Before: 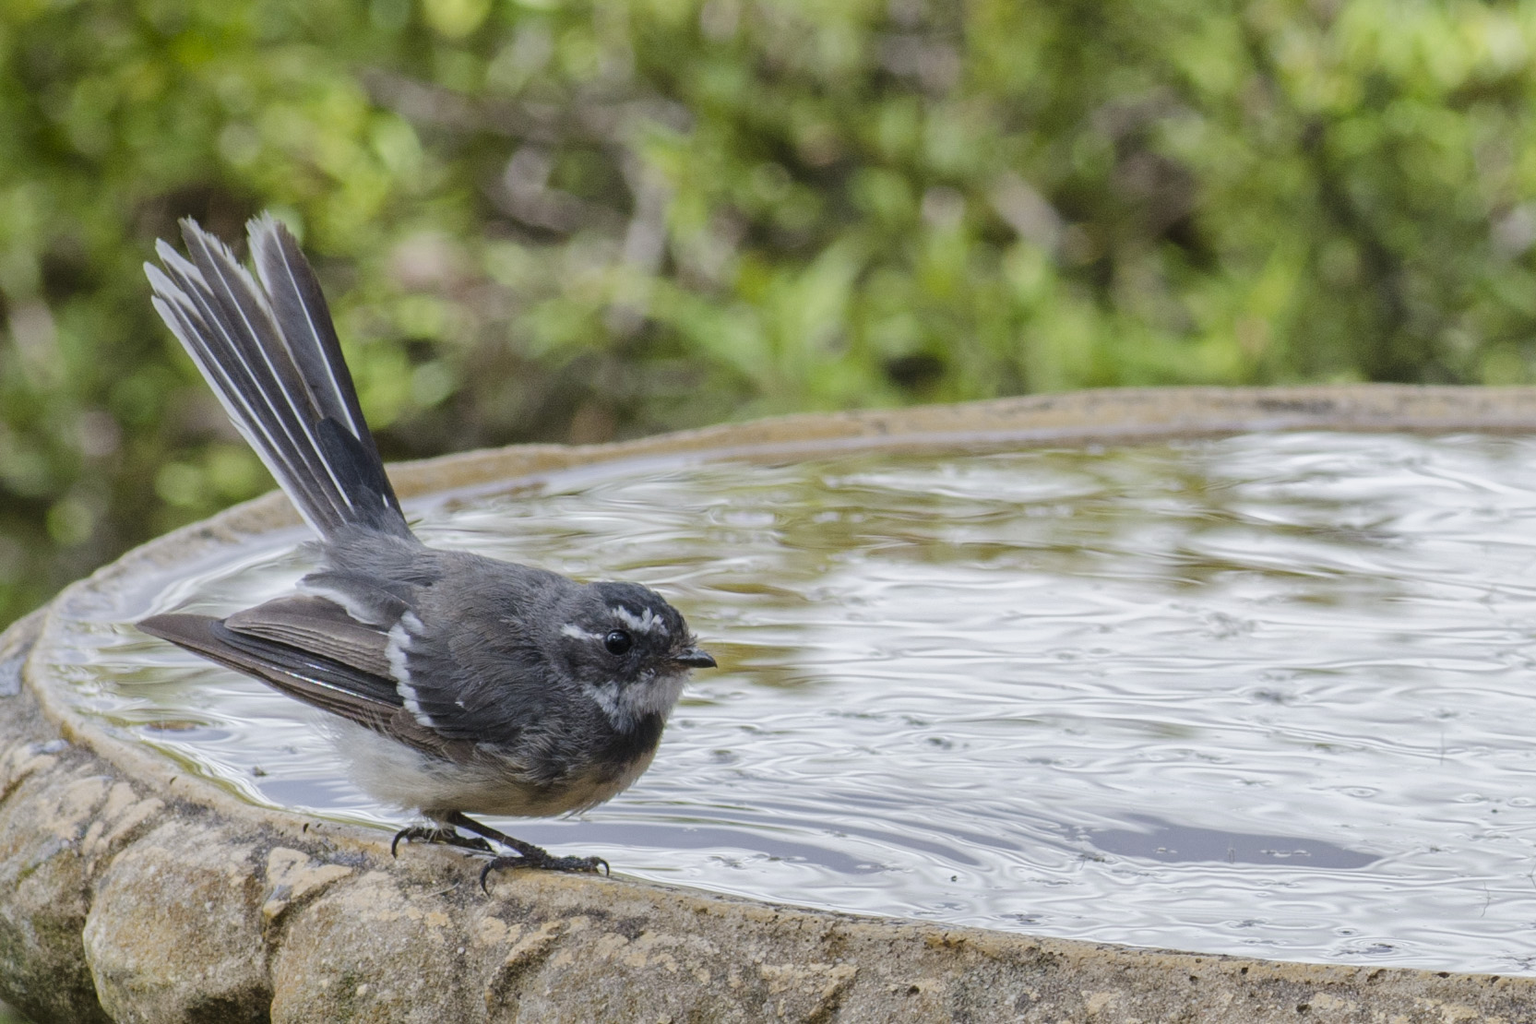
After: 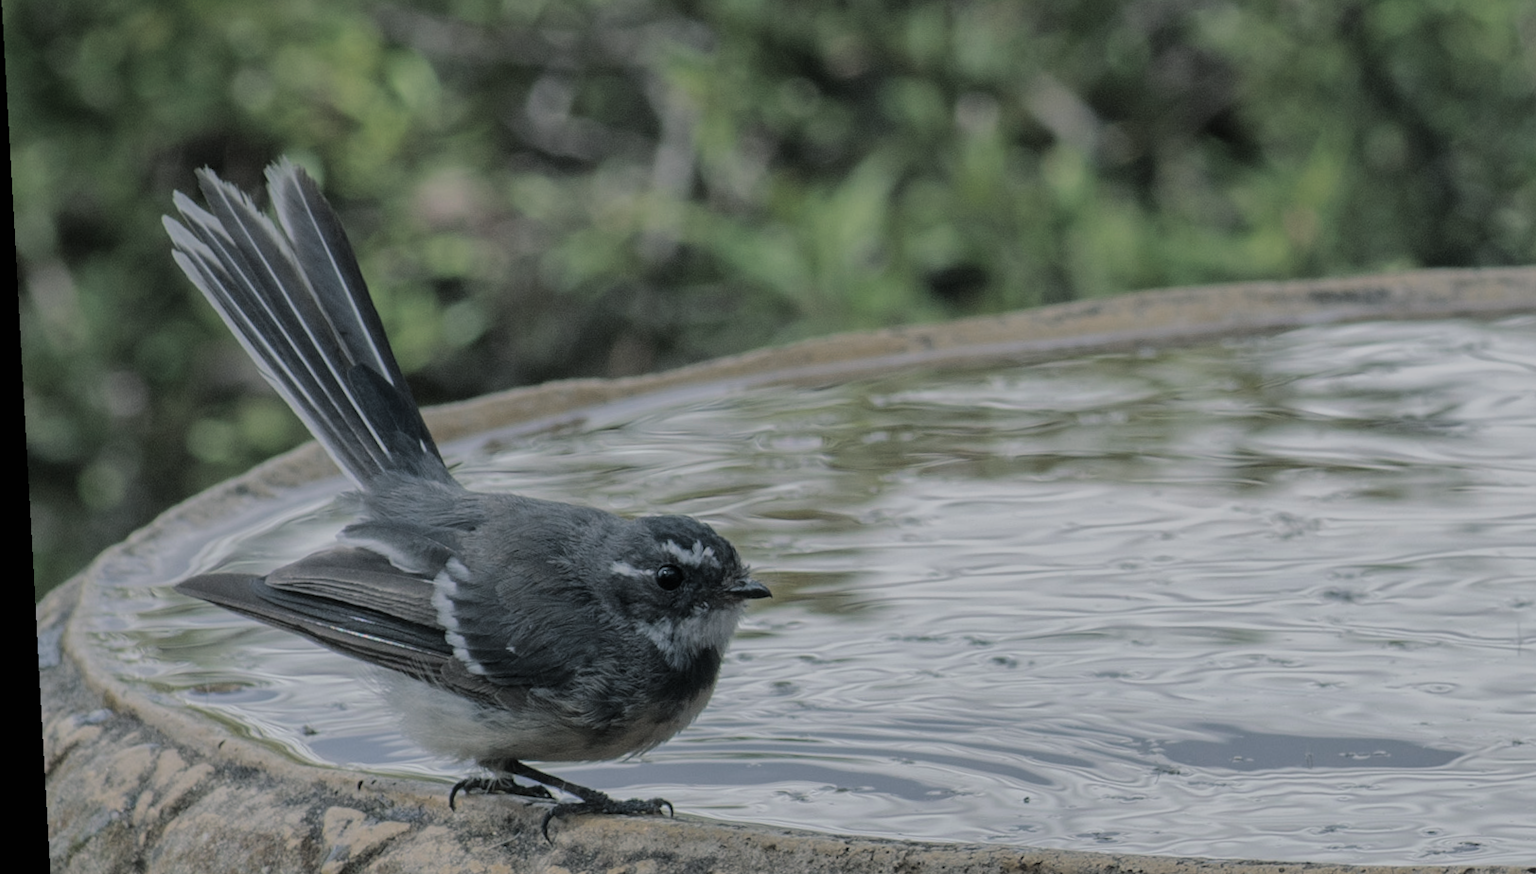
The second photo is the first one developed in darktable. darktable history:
split-toning: shadows › hue 201.6°, shadows › saturation 0.16, highlights › hue 50.4°, highlights › saturation 0.2, balance -49.9
rotate and perspective: rotation -3.18°, automatic cropping off
exposure: black level correction 0, exposure -0.721 EV, compensate highlight preservation false
crop and rotate: angle 0.03°, top 11.643%, right 5.651%, bottom 11.189%
color calibration: illuminant same as pipeline (D50), x 0.346, y 0.359, temperature 5002.42 K
